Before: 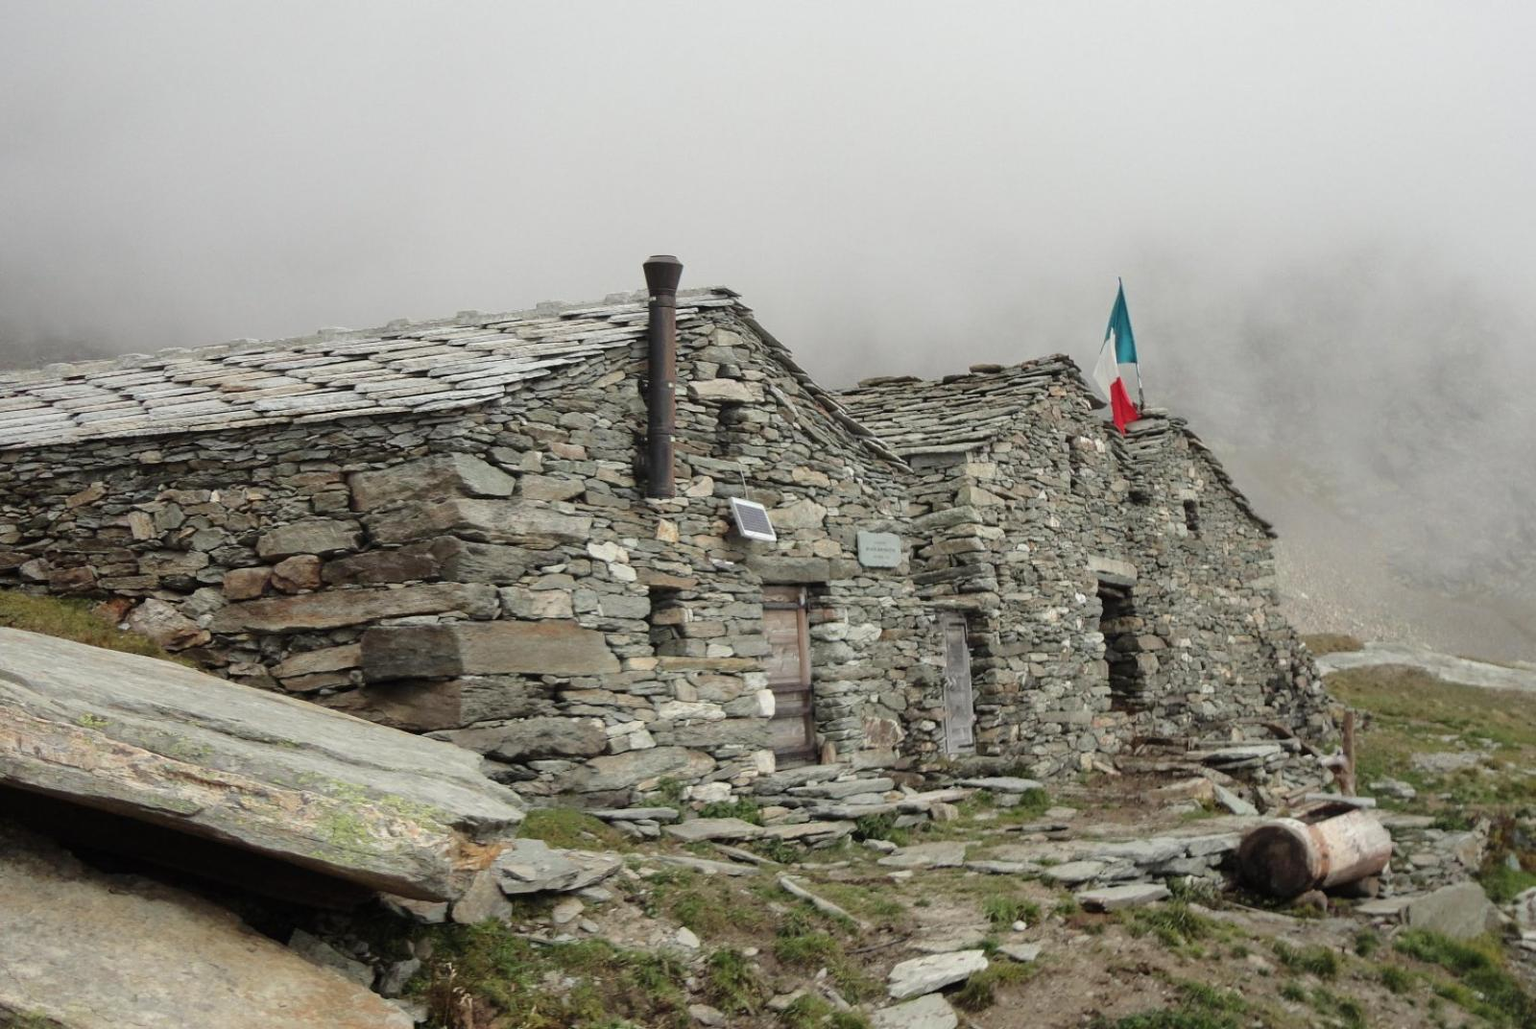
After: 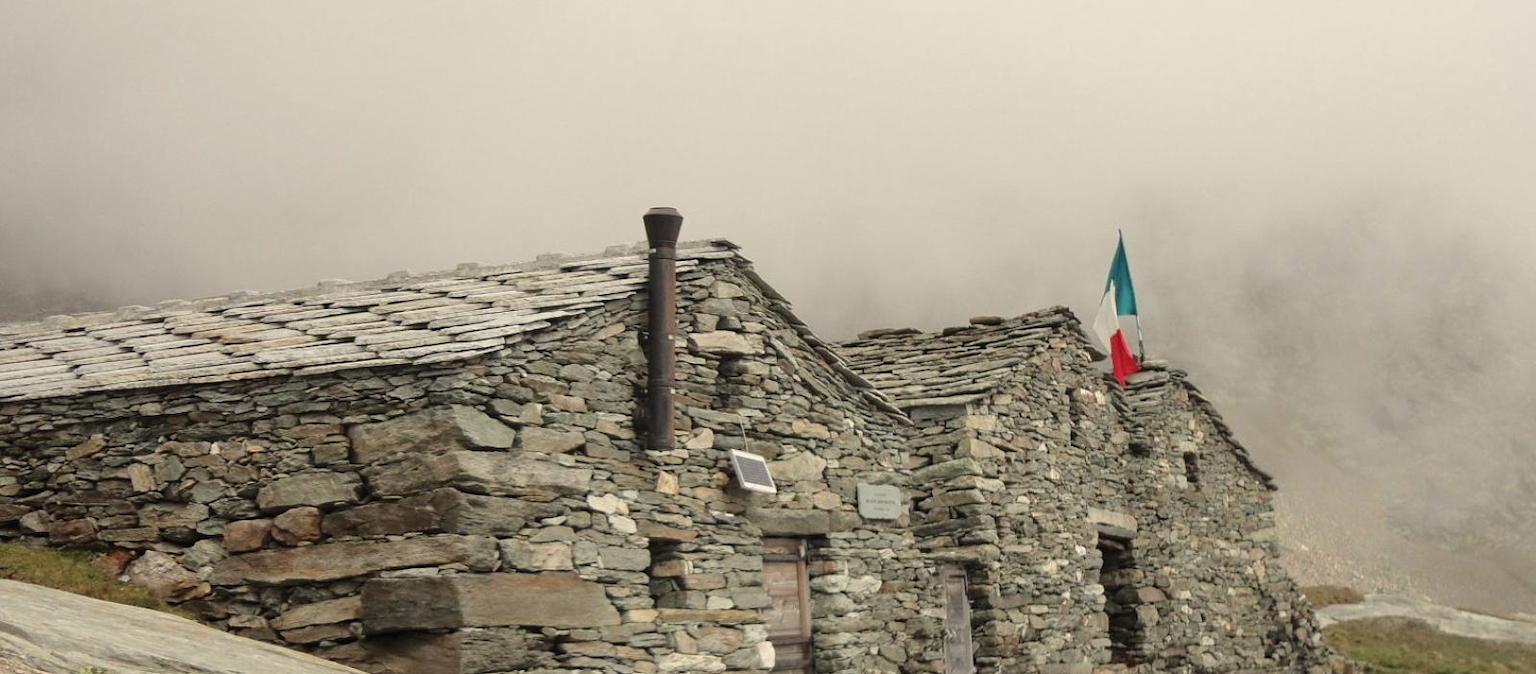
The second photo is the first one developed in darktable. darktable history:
tone equalizer: on, module defaults
white balance: red 1.045, blue 0.932
crop and rotate: top 4.848%, bottom 29.503%
